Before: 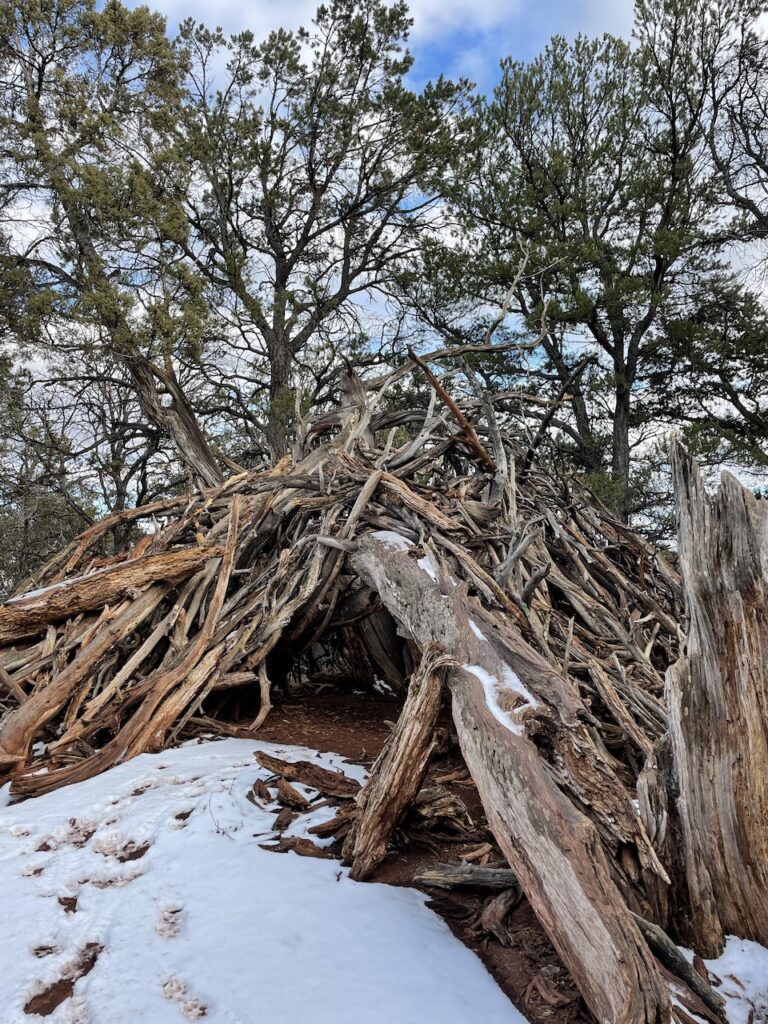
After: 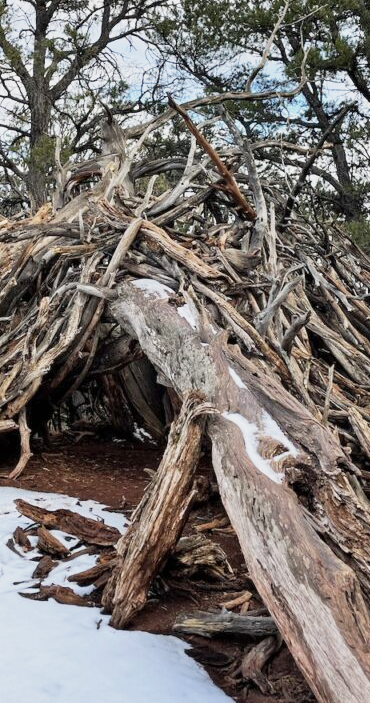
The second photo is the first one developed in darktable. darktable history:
crop: left 31.379%, top 24.658%, right 20.326%, bottom 6.628%
base curve: curves: ch0 [(0, 0) (0.088, 0.125) (0.176, 0.251) (0.354, 0.501) (0.613, 0.749) (1, 0.877)], preserve colors none
